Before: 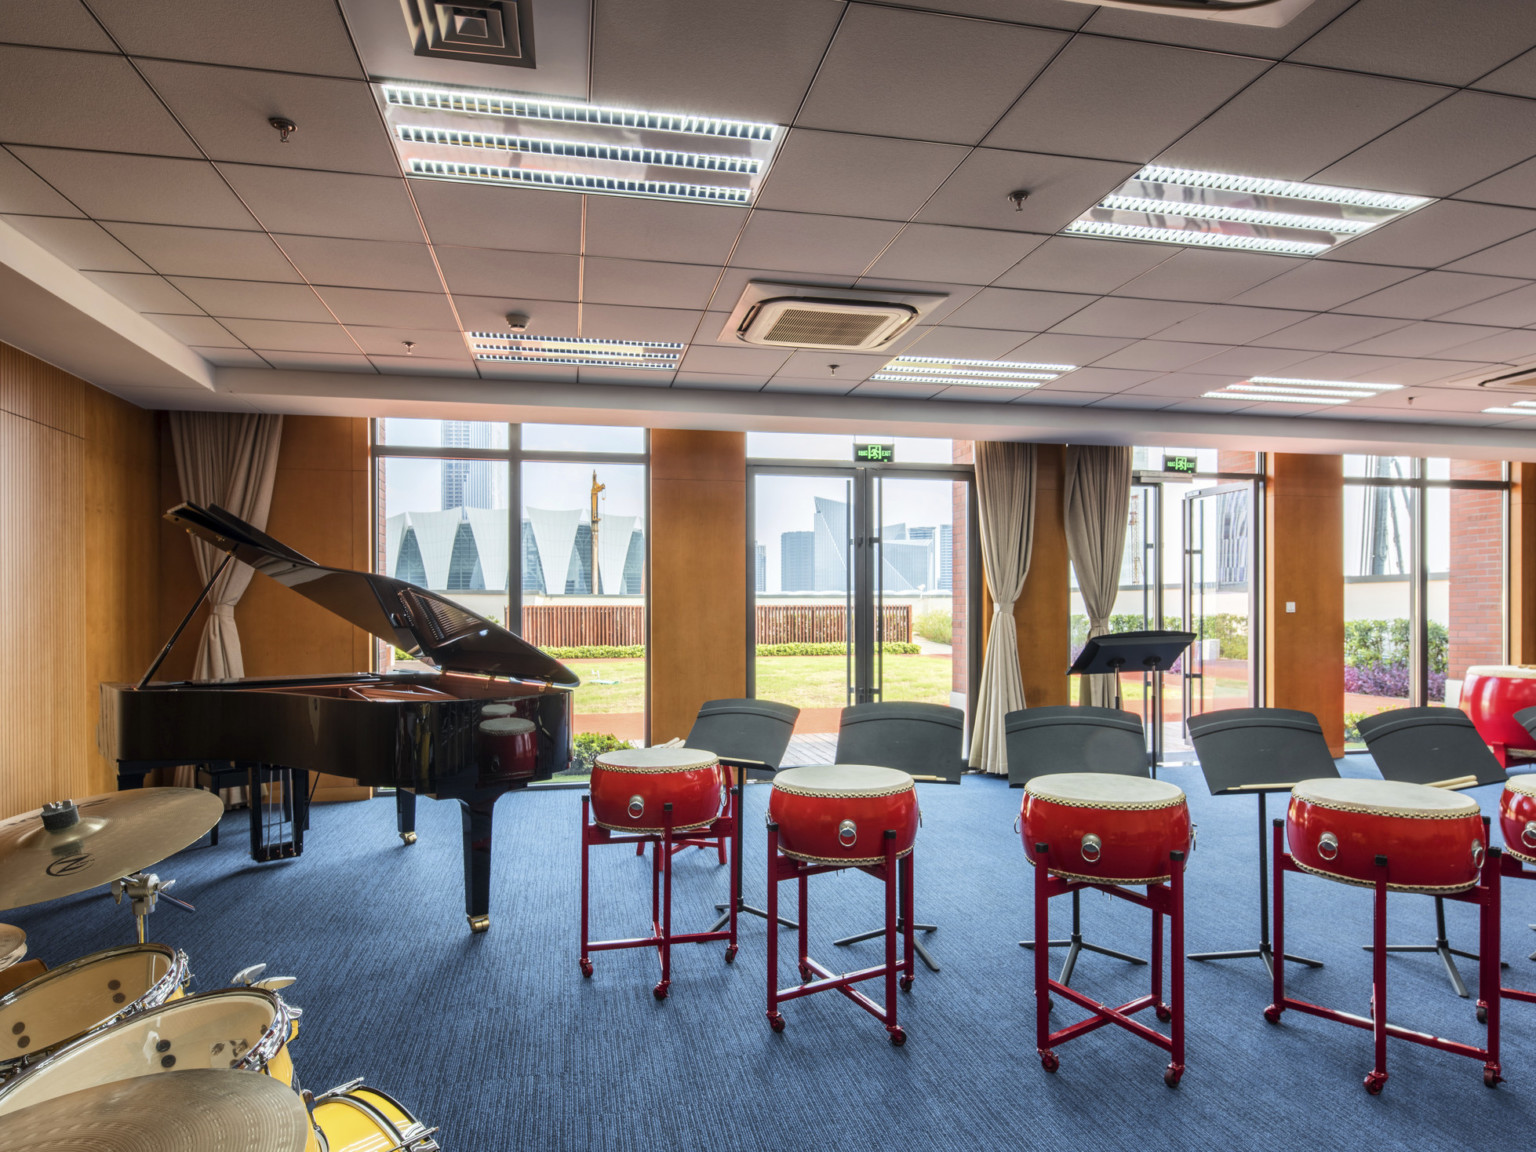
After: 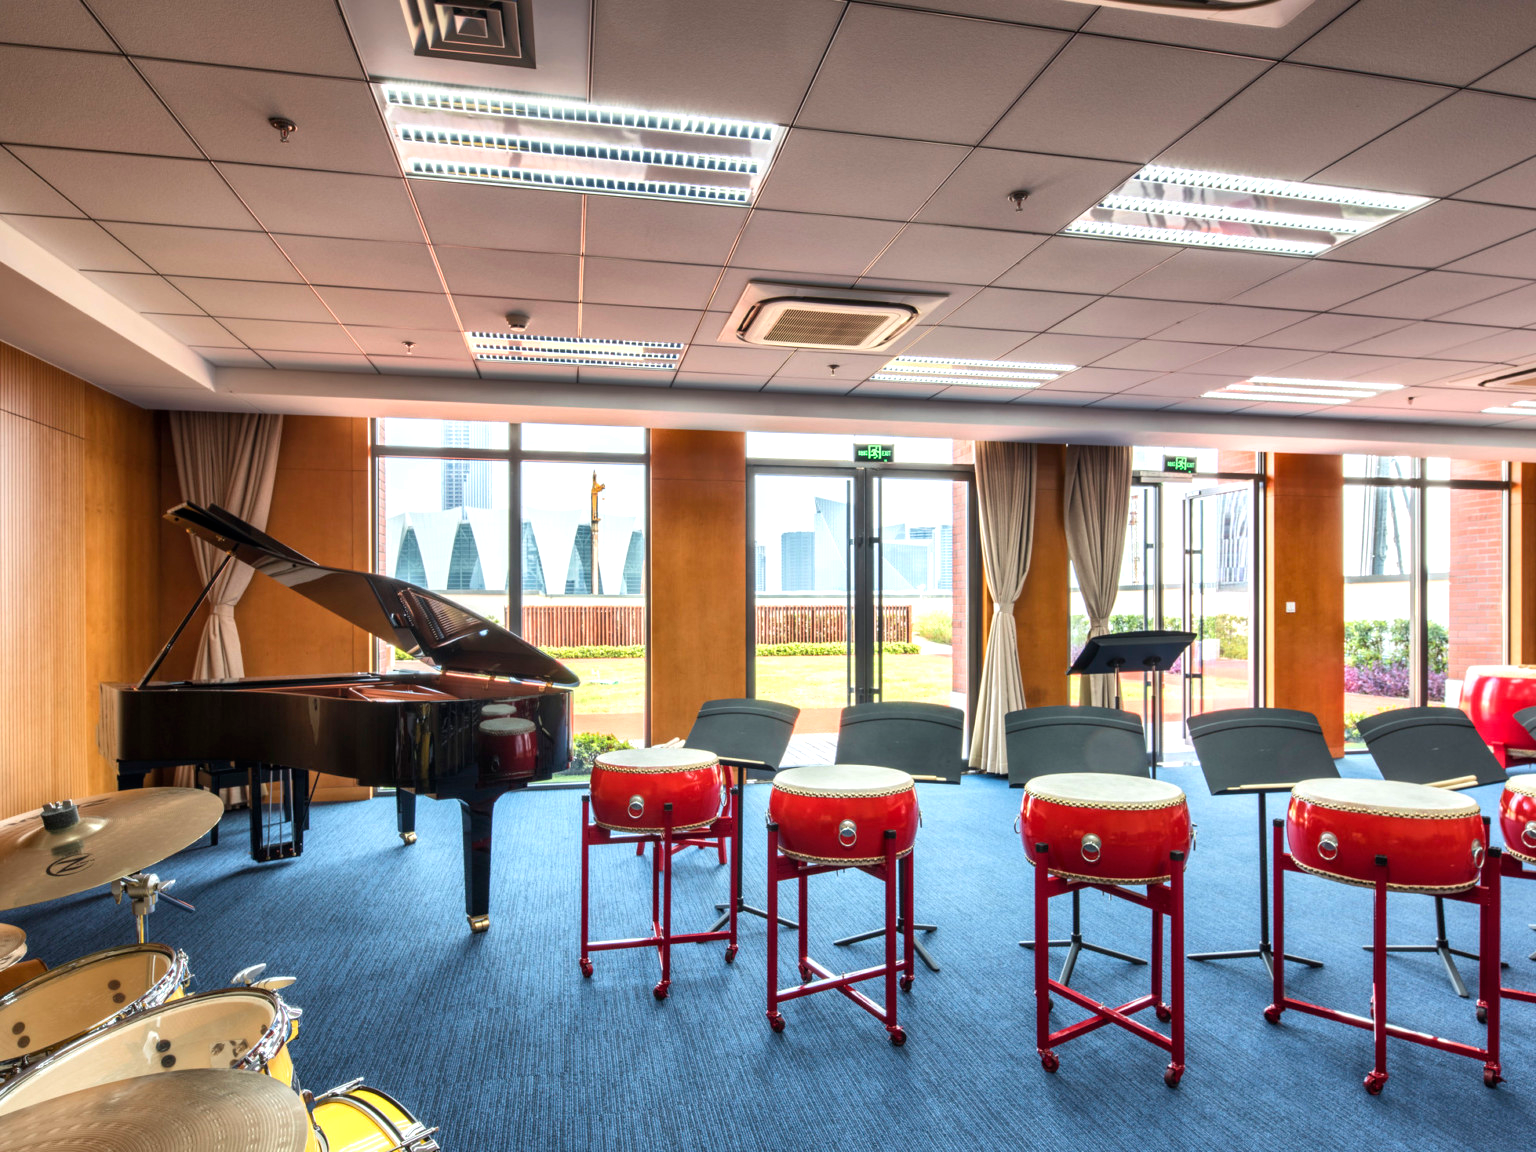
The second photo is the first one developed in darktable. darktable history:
exposure: black level correction 0, exposure 0.499 EV, compensate highlight preservation false
shadows and highlights: low approximation 0.01, soften with gaussian
